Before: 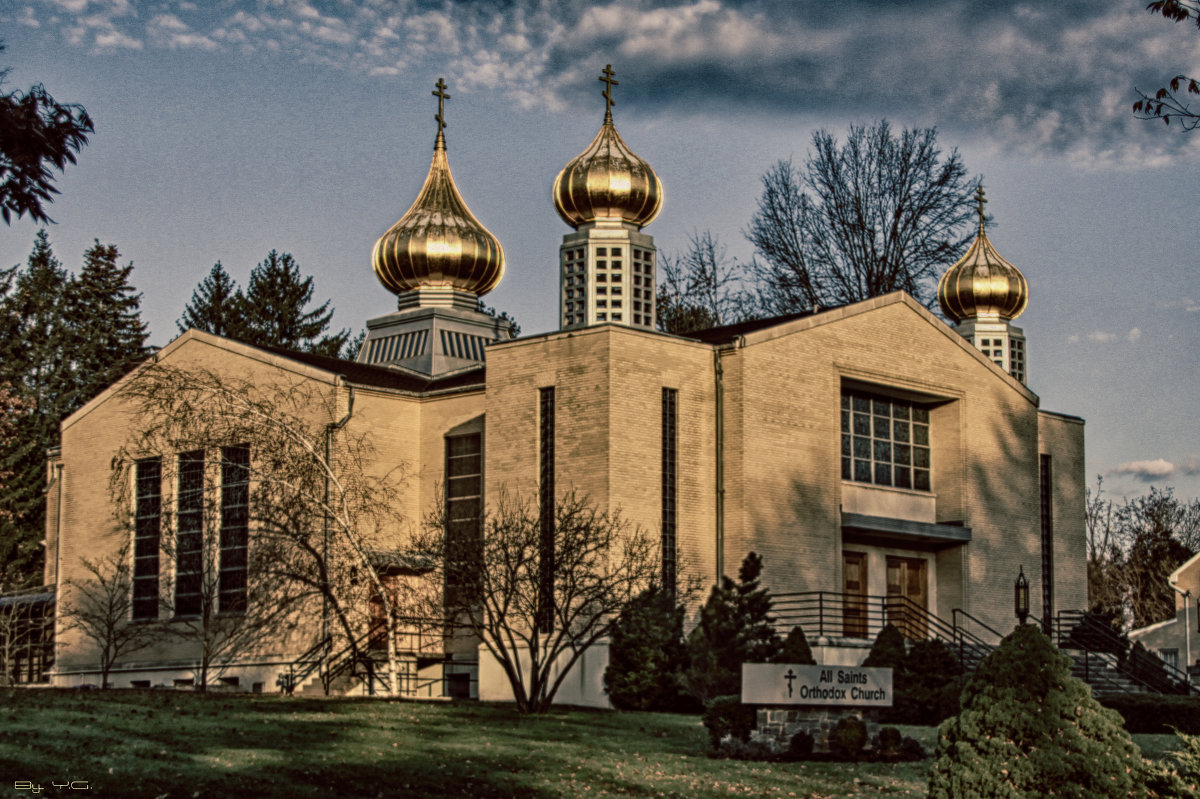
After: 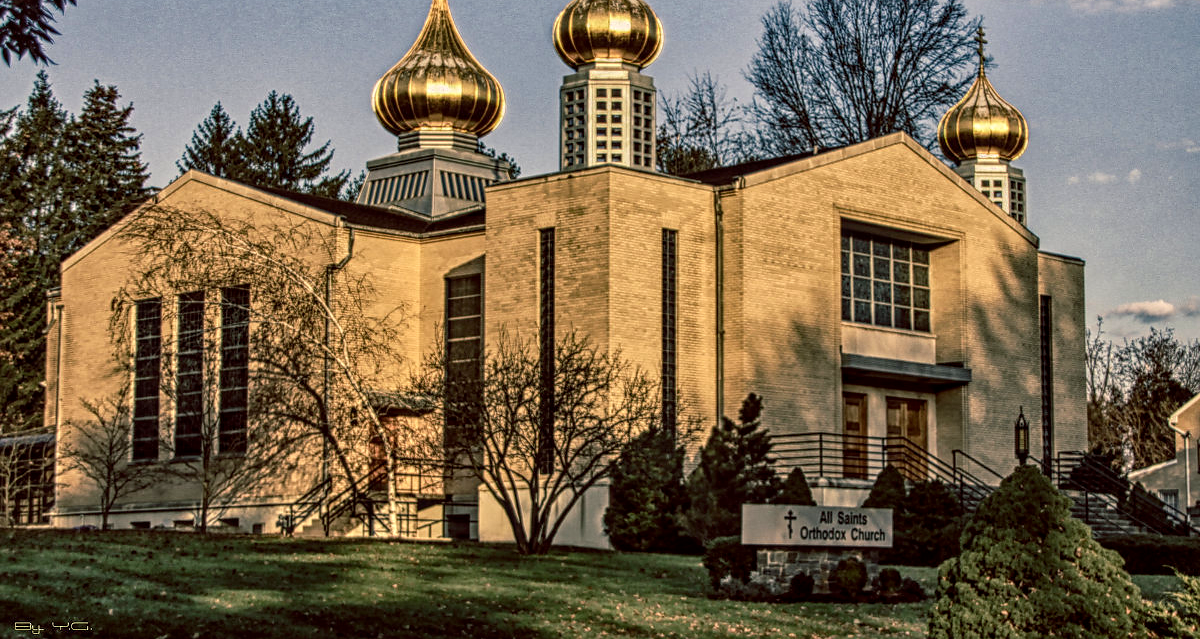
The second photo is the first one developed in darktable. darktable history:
exposure: exposure 0.298 EV, compensate exposure bias true, compensate highlight preservation false
sharpen: radius 1.01, threshold 1.023
crop and rotate: top 19.942%
local contrast: on, module defaults
color zones: curves: ch1 [(0.25, 0.61) (0.75, 0.248)]
